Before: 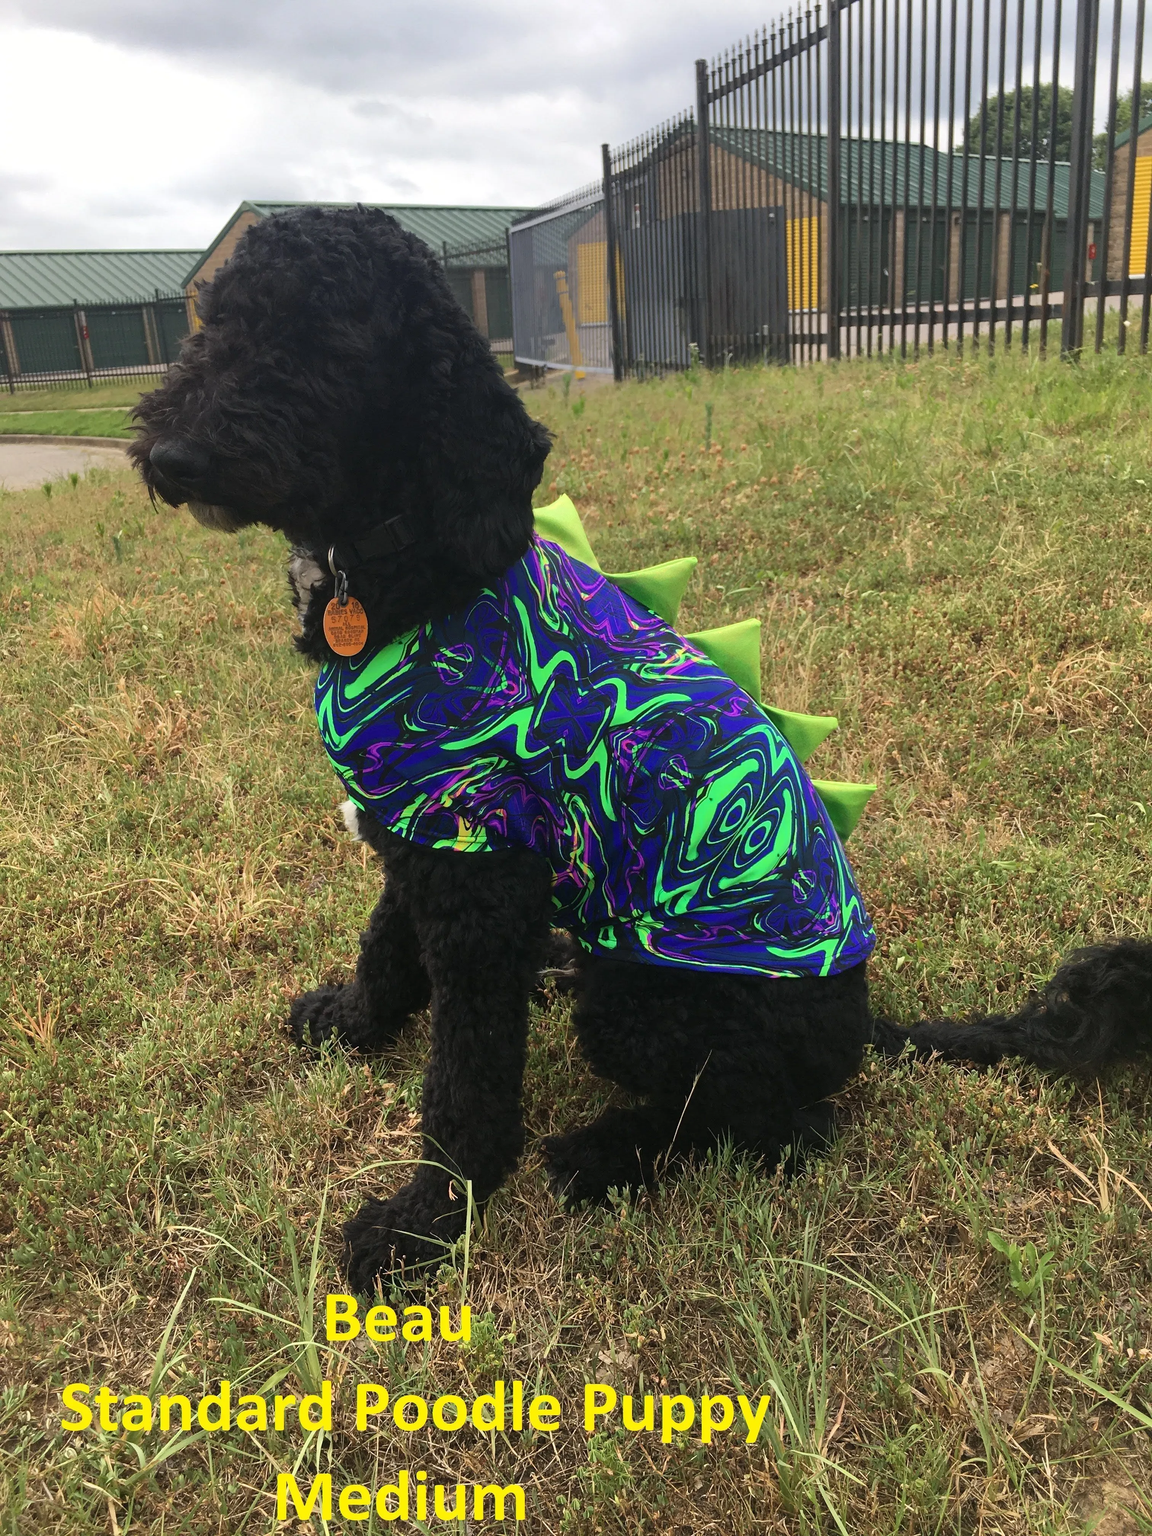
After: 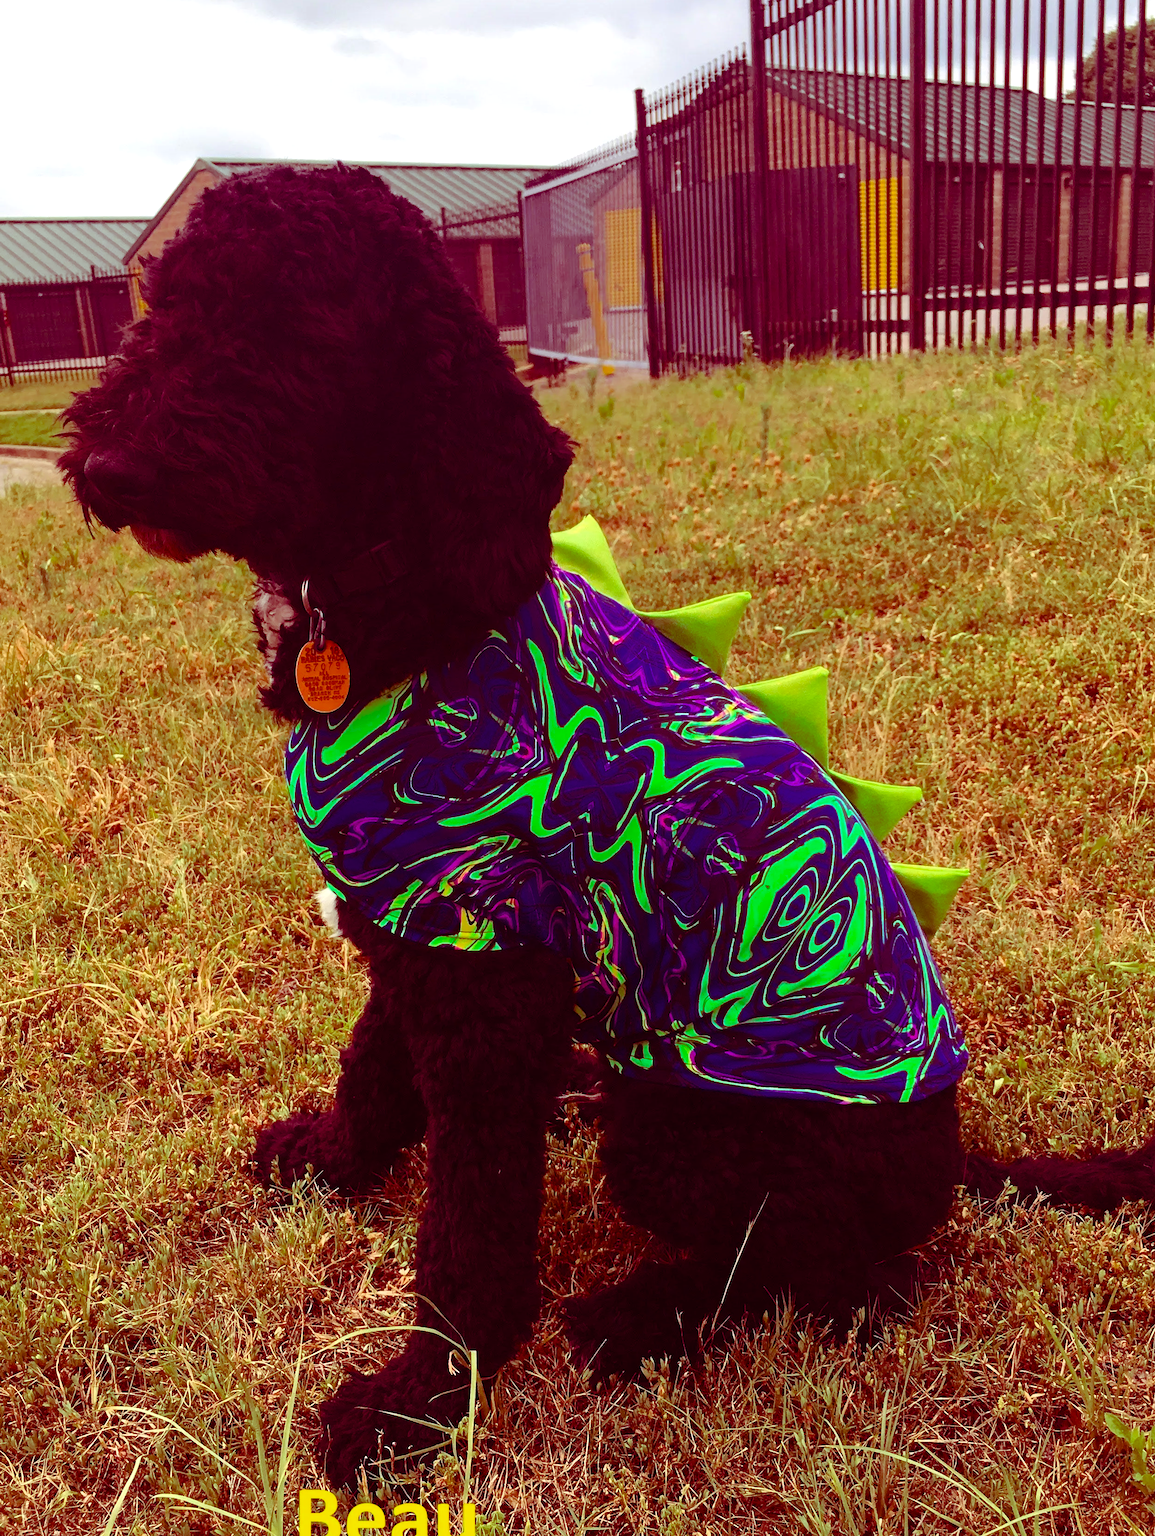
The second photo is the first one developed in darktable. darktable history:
crop and rotate: left 7.018%, top 4.661%, right 10.603%, bottom 13.219%
color balance rgb: shadows lift › luminance -18.405%, shadows lift › chroma 35.258%, power › hue 60.17°, perceptual saturation grading › global saturation 19.408%, perceptual brilliance grading › global brilliance 10.469%, perceptual brilliance grading › shadows 15.107%, global vibrance 10.211%, saturation formula JzAzBz (2021)
